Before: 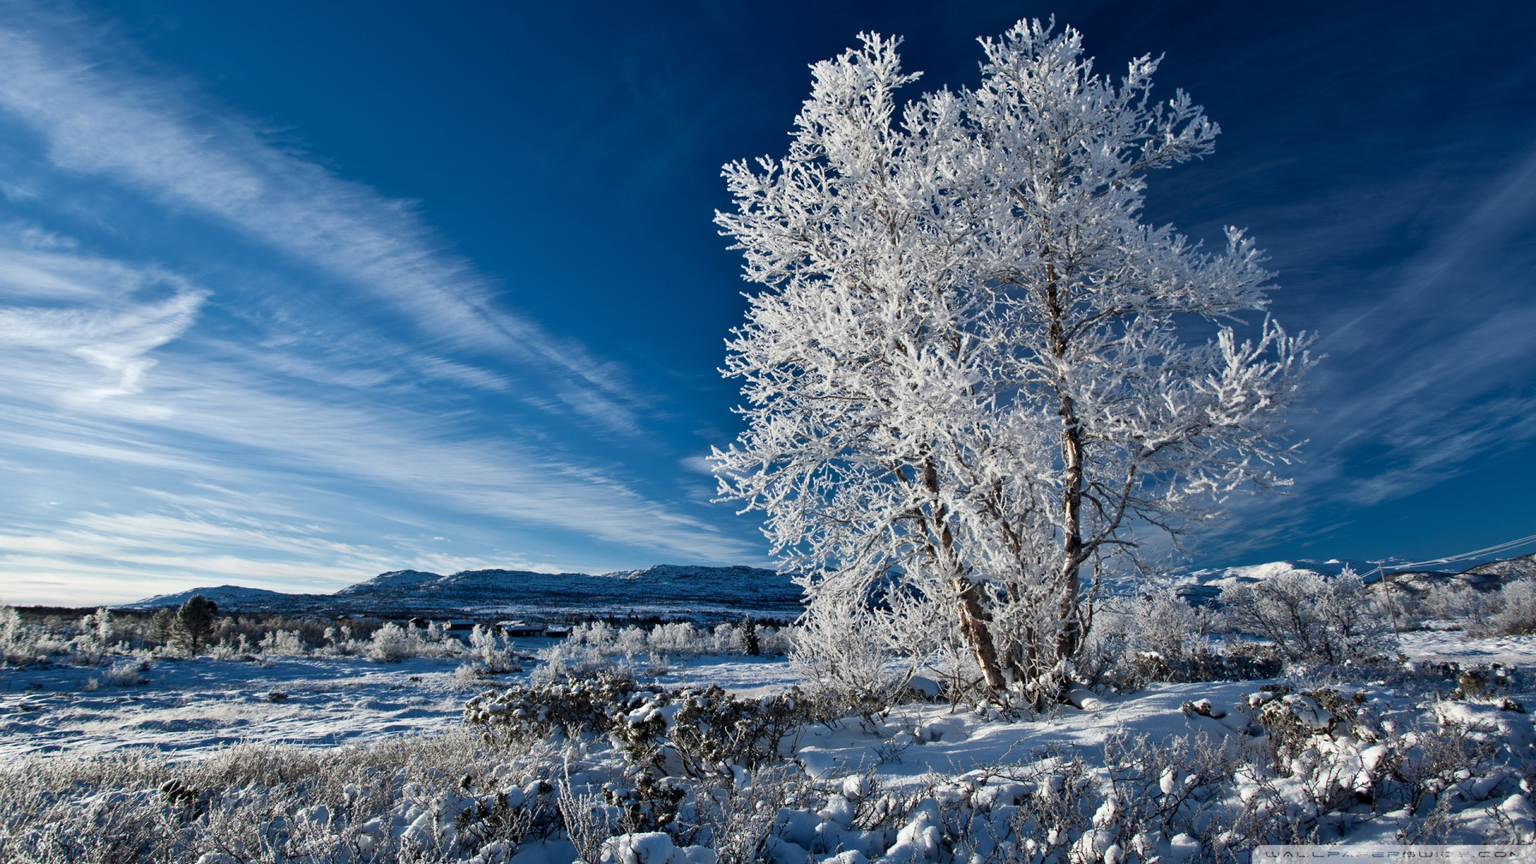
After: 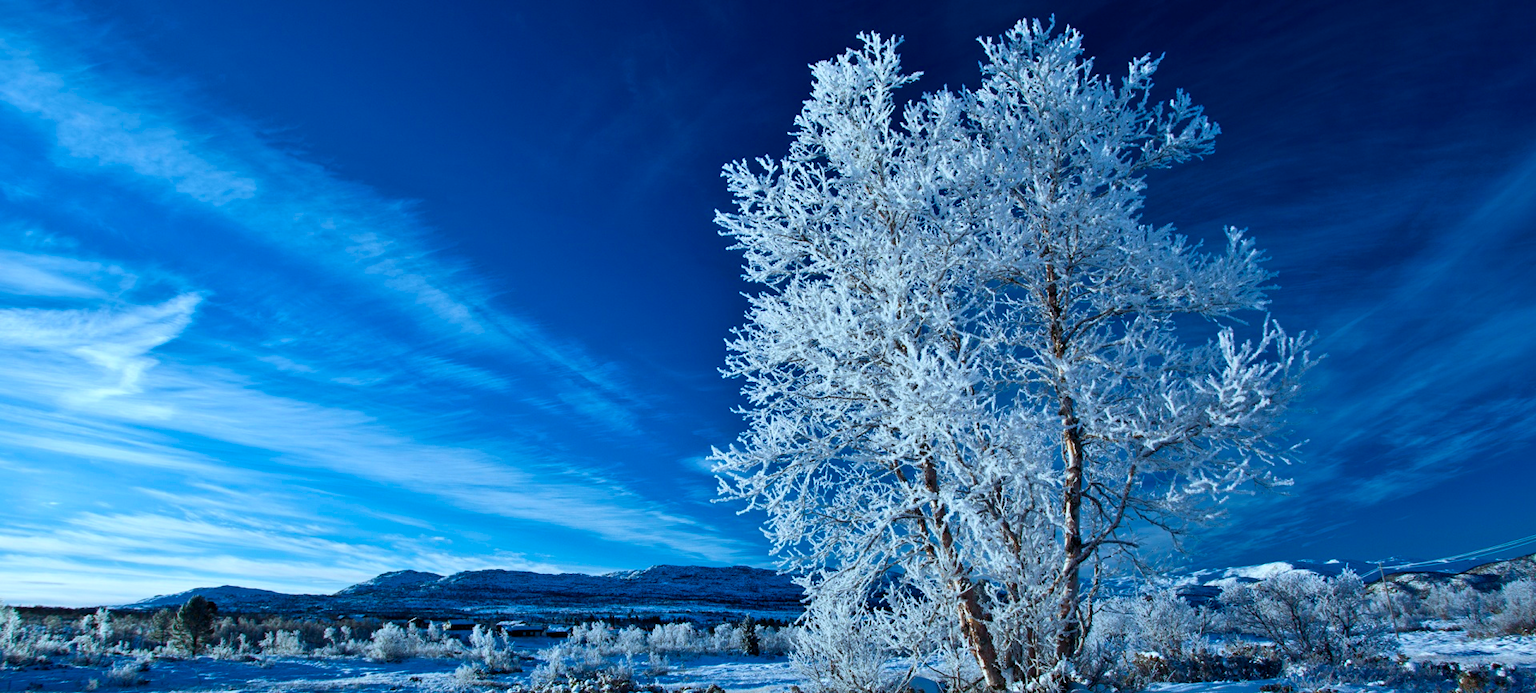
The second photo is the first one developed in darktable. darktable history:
velvia: on, module defaults
crop: bottom 19.644%
color balance rgb: linear chroma grading › global chroma 15%, perceptual saturation grading › global saturation 30%
color calibration: illuminant Planckian (black body), x 0.378, y 0.375, temperature 4065 K
